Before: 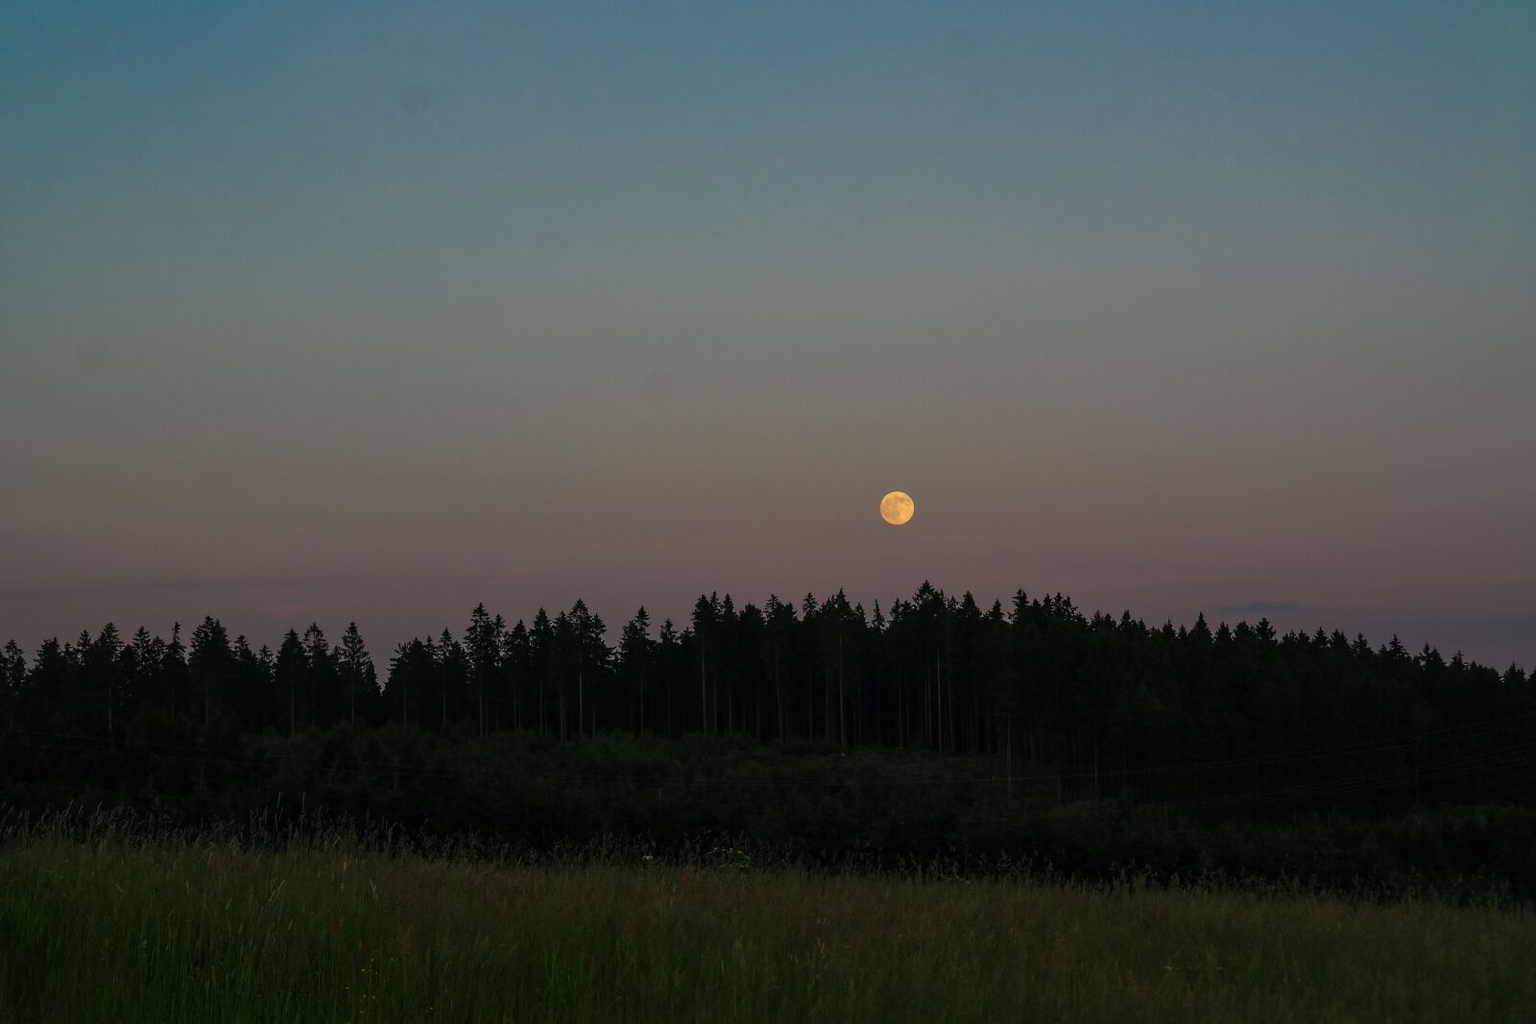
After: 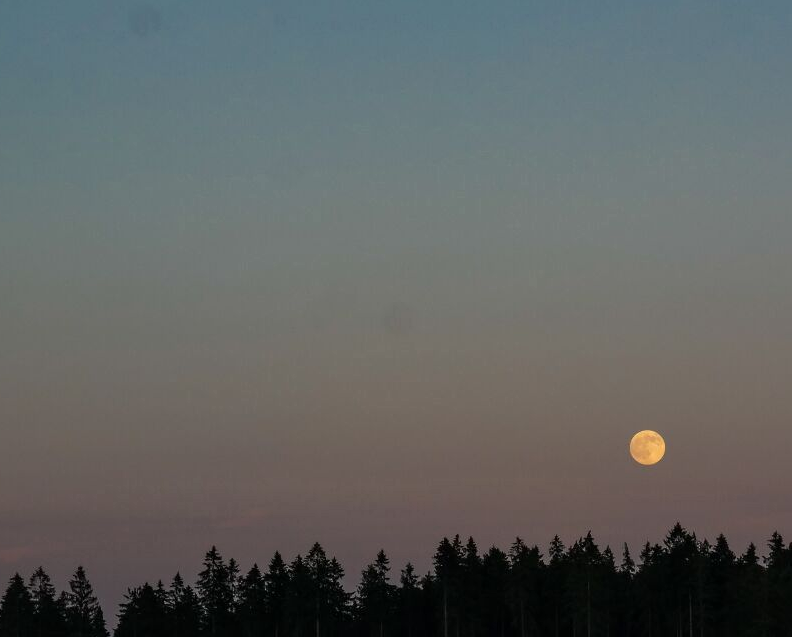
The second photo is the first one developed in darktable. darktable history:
crop: left 17.941%, top 7.732%, right 32.513%, bottom 32.509%
local contrast: mode bilateral grid, contrast 20, coarseness 51, detail 120%, midtone range 0.2
